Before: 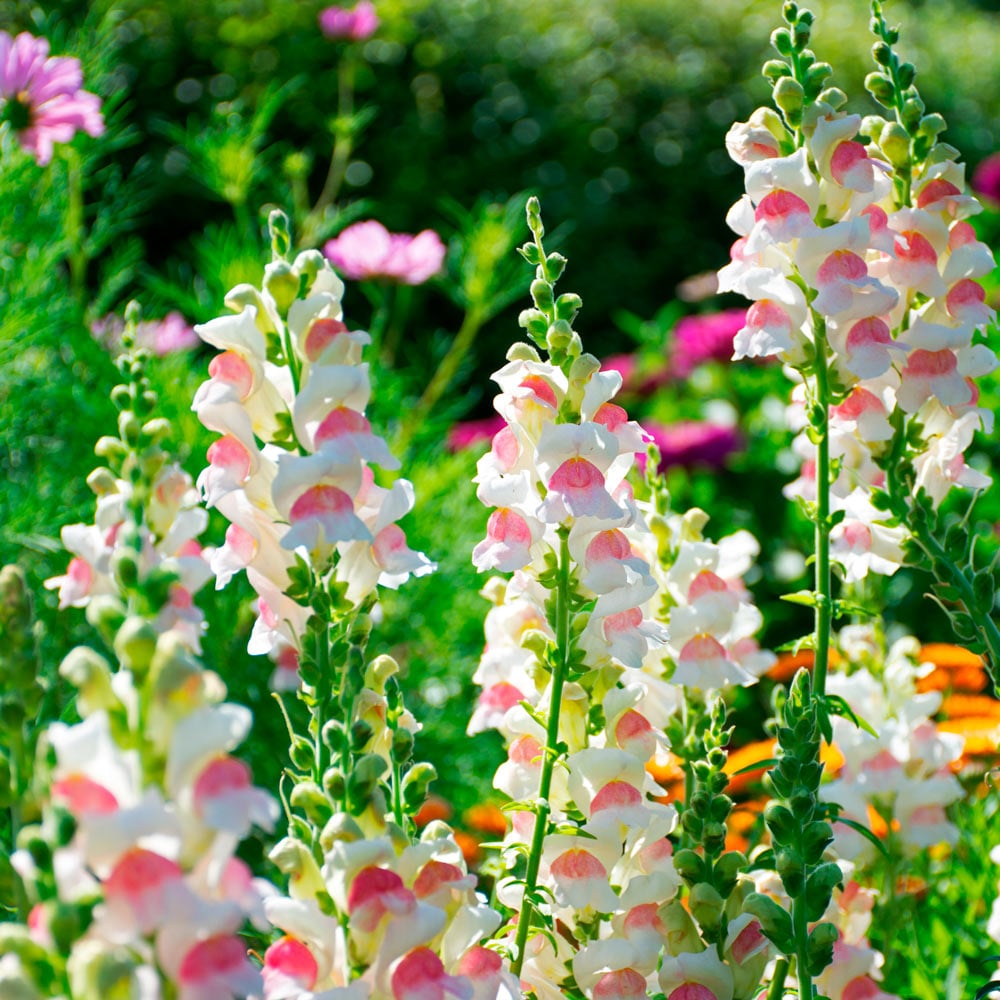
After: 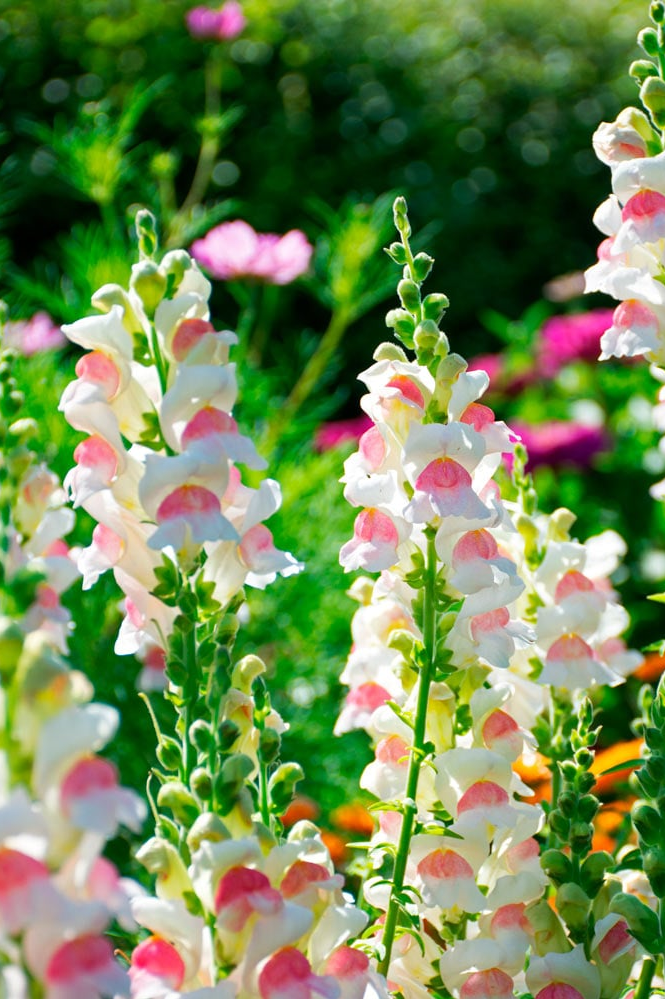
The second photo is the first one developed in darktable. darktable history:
crop and rotate: left 13.353%, right 20.064%
